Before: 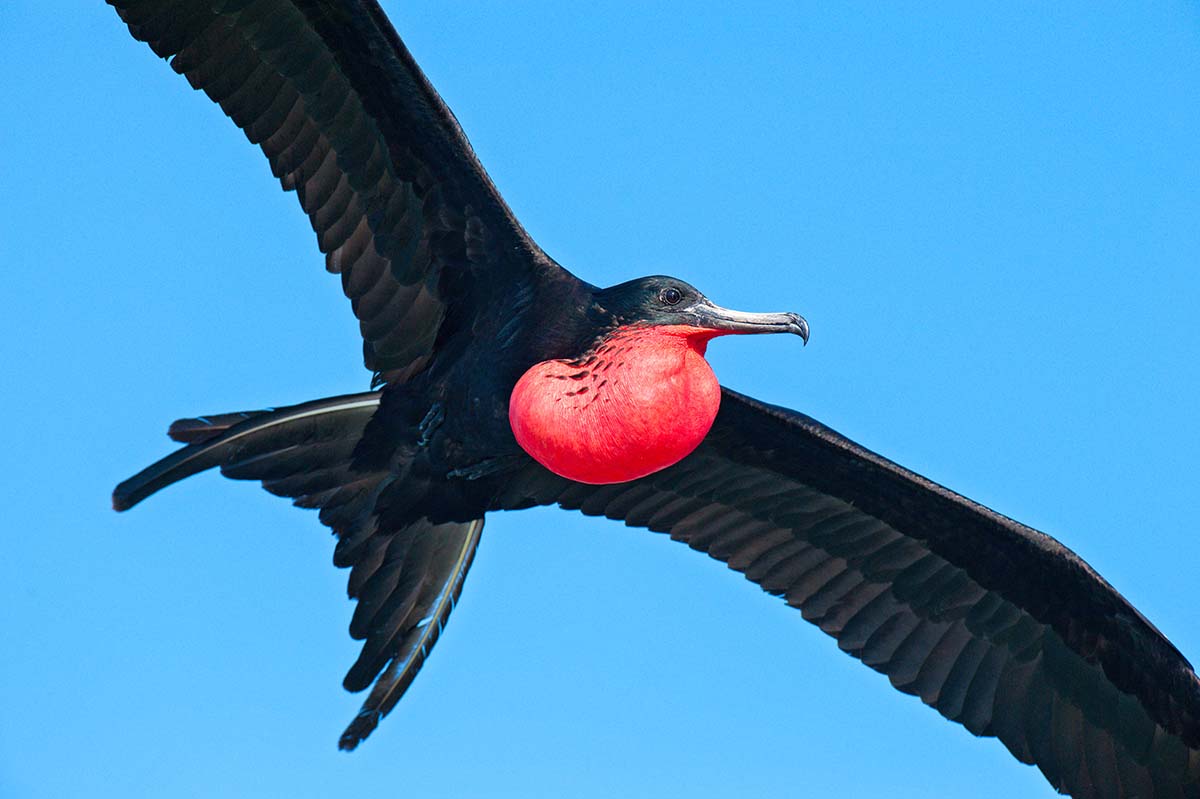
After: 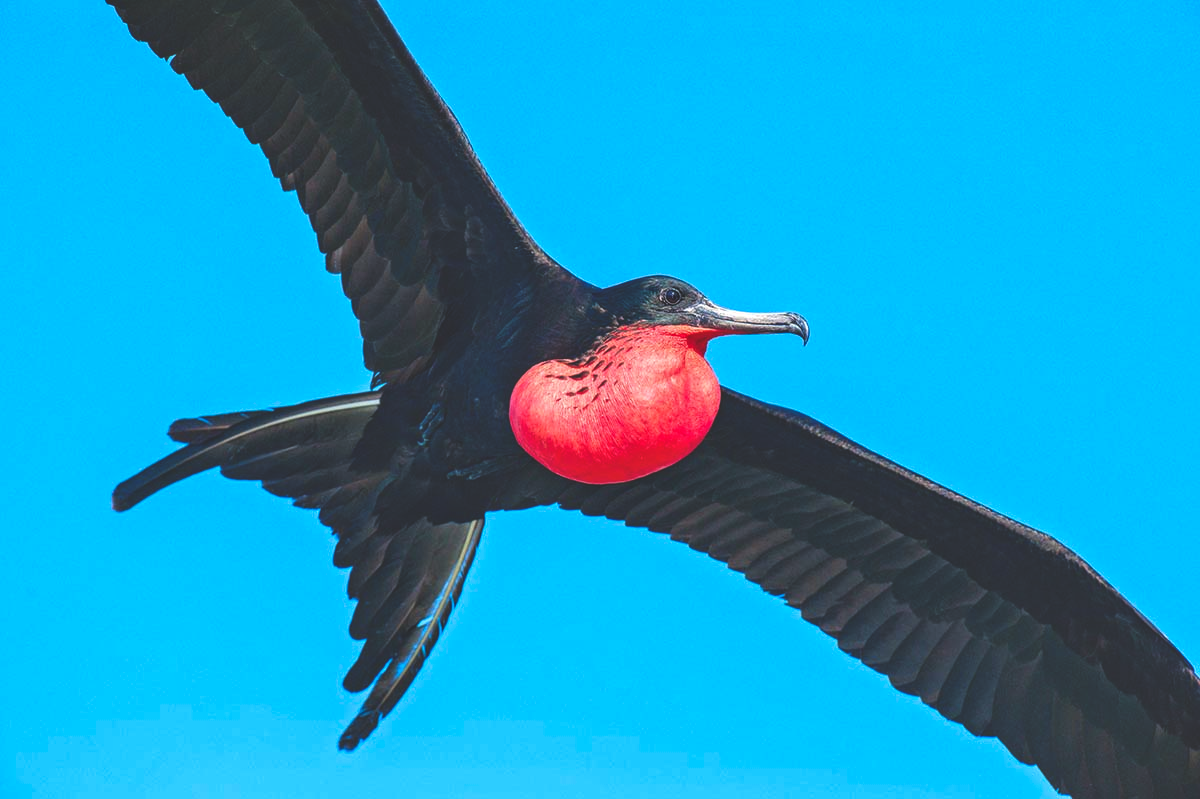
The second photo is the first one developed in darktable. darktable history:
color zones: curves: ch1 [(0.25, 0.5) (0.747, 0.71)]
local contrast: on, module defaults
exposure: black level correction -0.028, compensate highlight preservation false
